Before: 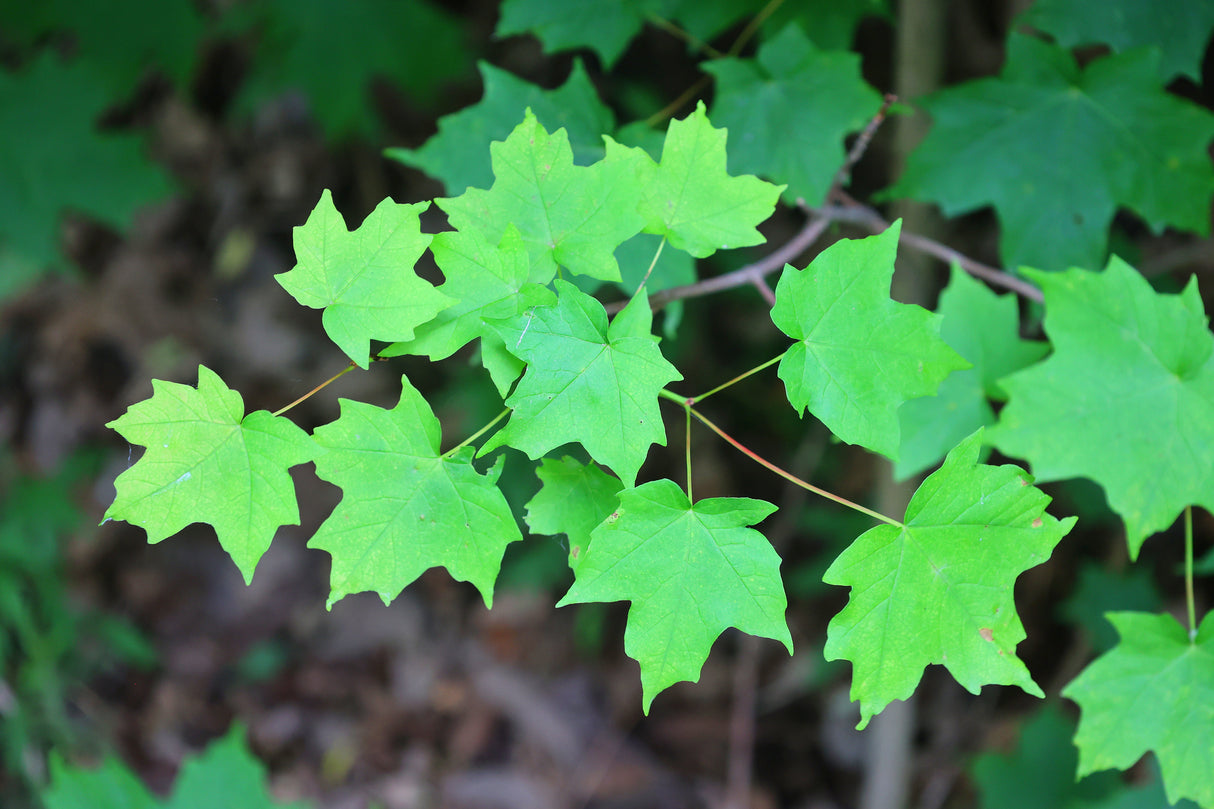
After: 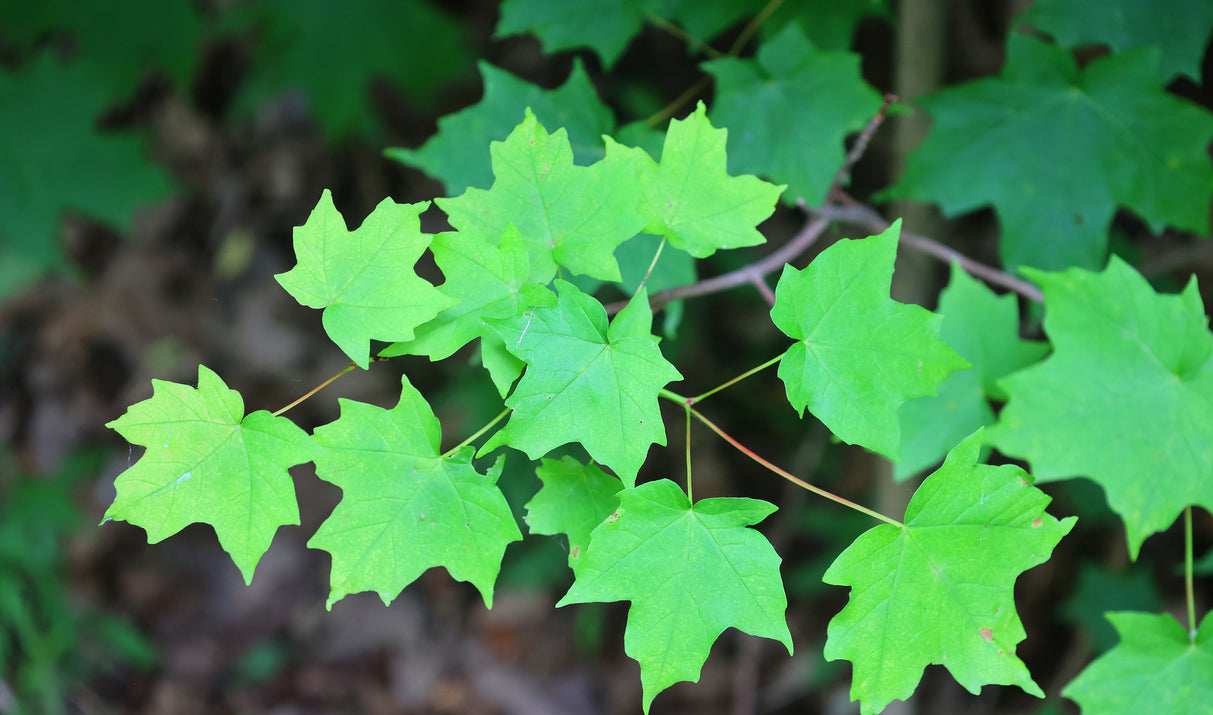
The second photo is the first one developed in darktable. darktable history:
crop and rotate: top 0%, bottom 11.58%
